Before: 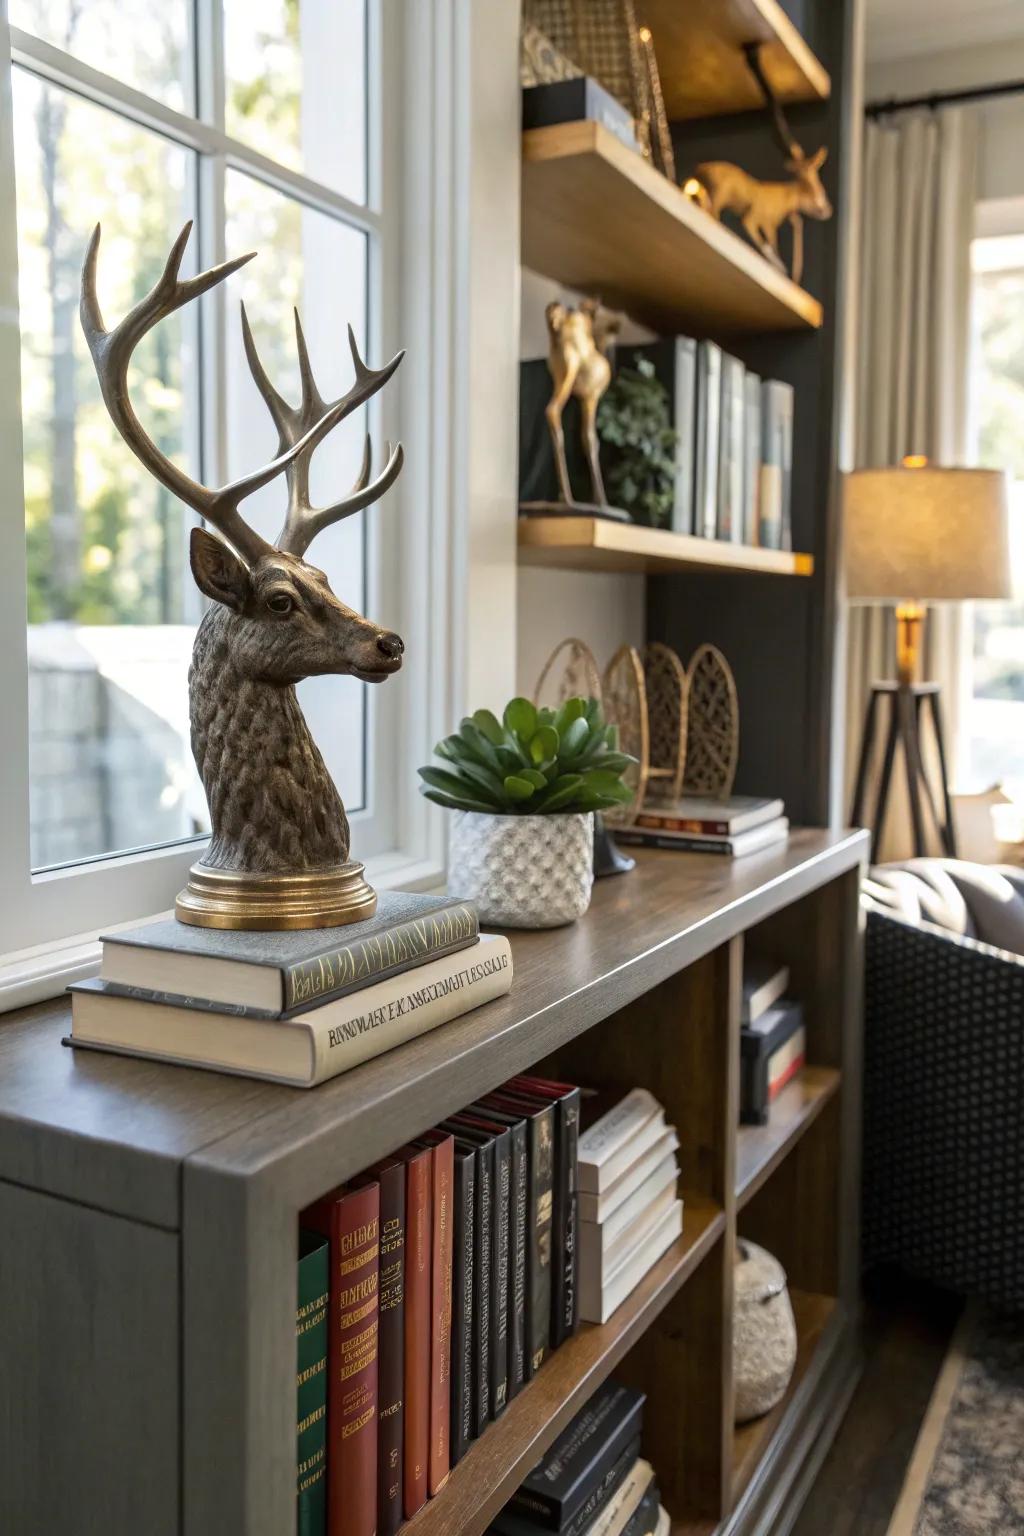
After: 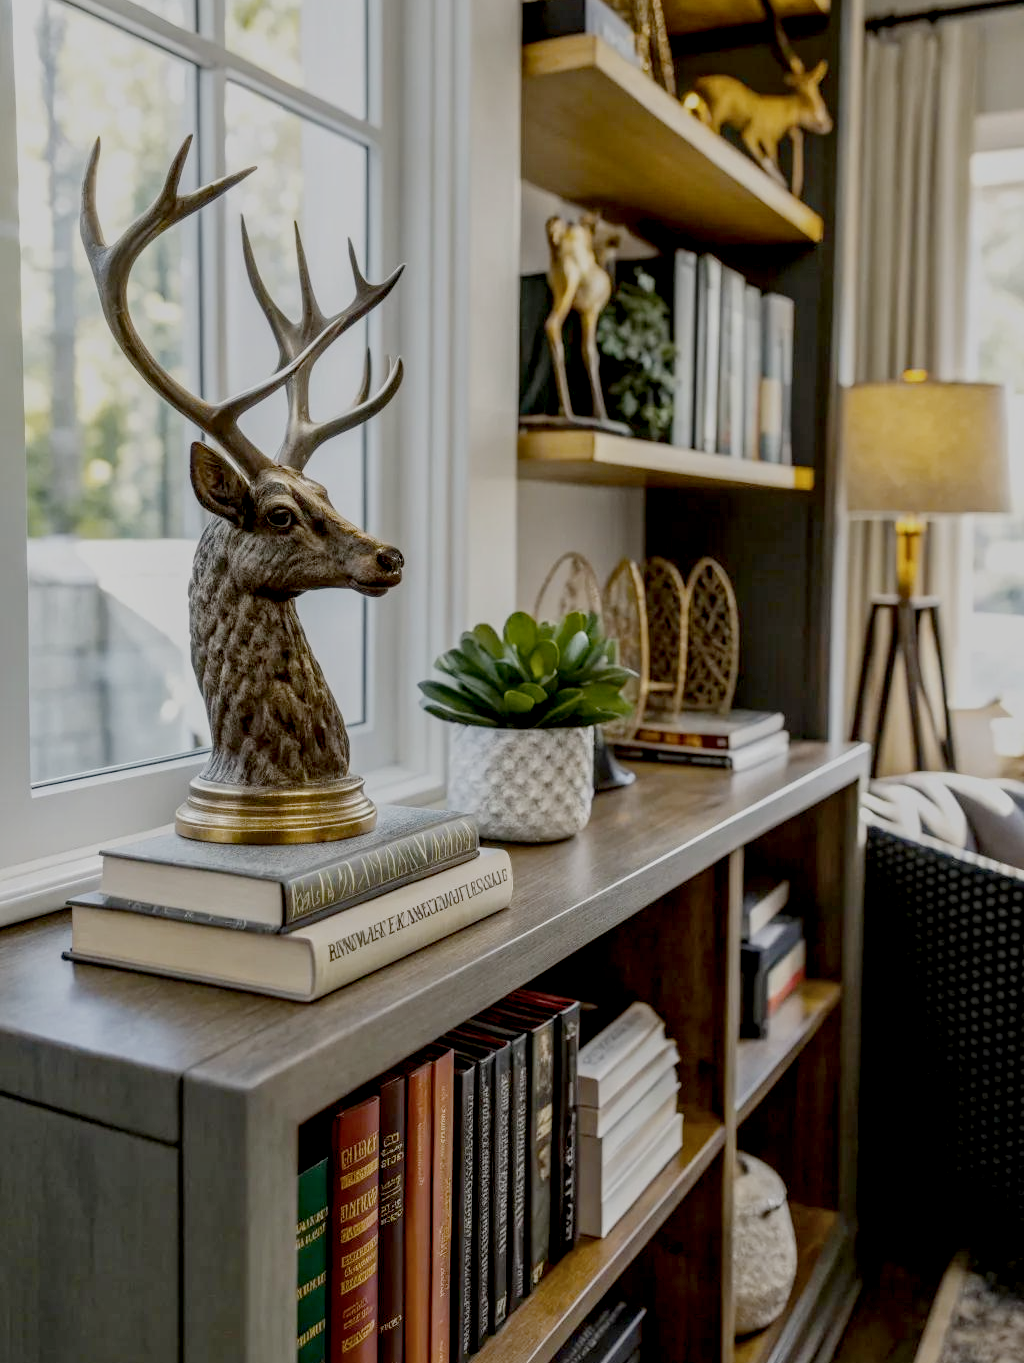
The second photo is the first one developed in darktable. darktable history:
local contrast: detail 150%
filmic rgb: black relative exposure -7 EV, white relative exposure 6 EV, threshold 3 EV, target black luminance 0%, hardness 2.73, latitude 61.22%, contrast 0.691, highlights saturation mix 10%, shadows ↔ highlights balance -0.073%, preserve chrominance no, color science v4 (2020), iterations of high-quality reconstruction 10, contrast in shadows soft, contrast in highlights soft, enable highlight reconstruction true
contrast brightness saturation: contrast 0.1, saturation -0.3
color balance rgb: perceptual saturation grading › global saturation 30%, global vibrance 20%
crop and rotate: top 5.609%, bottom 5.609%
